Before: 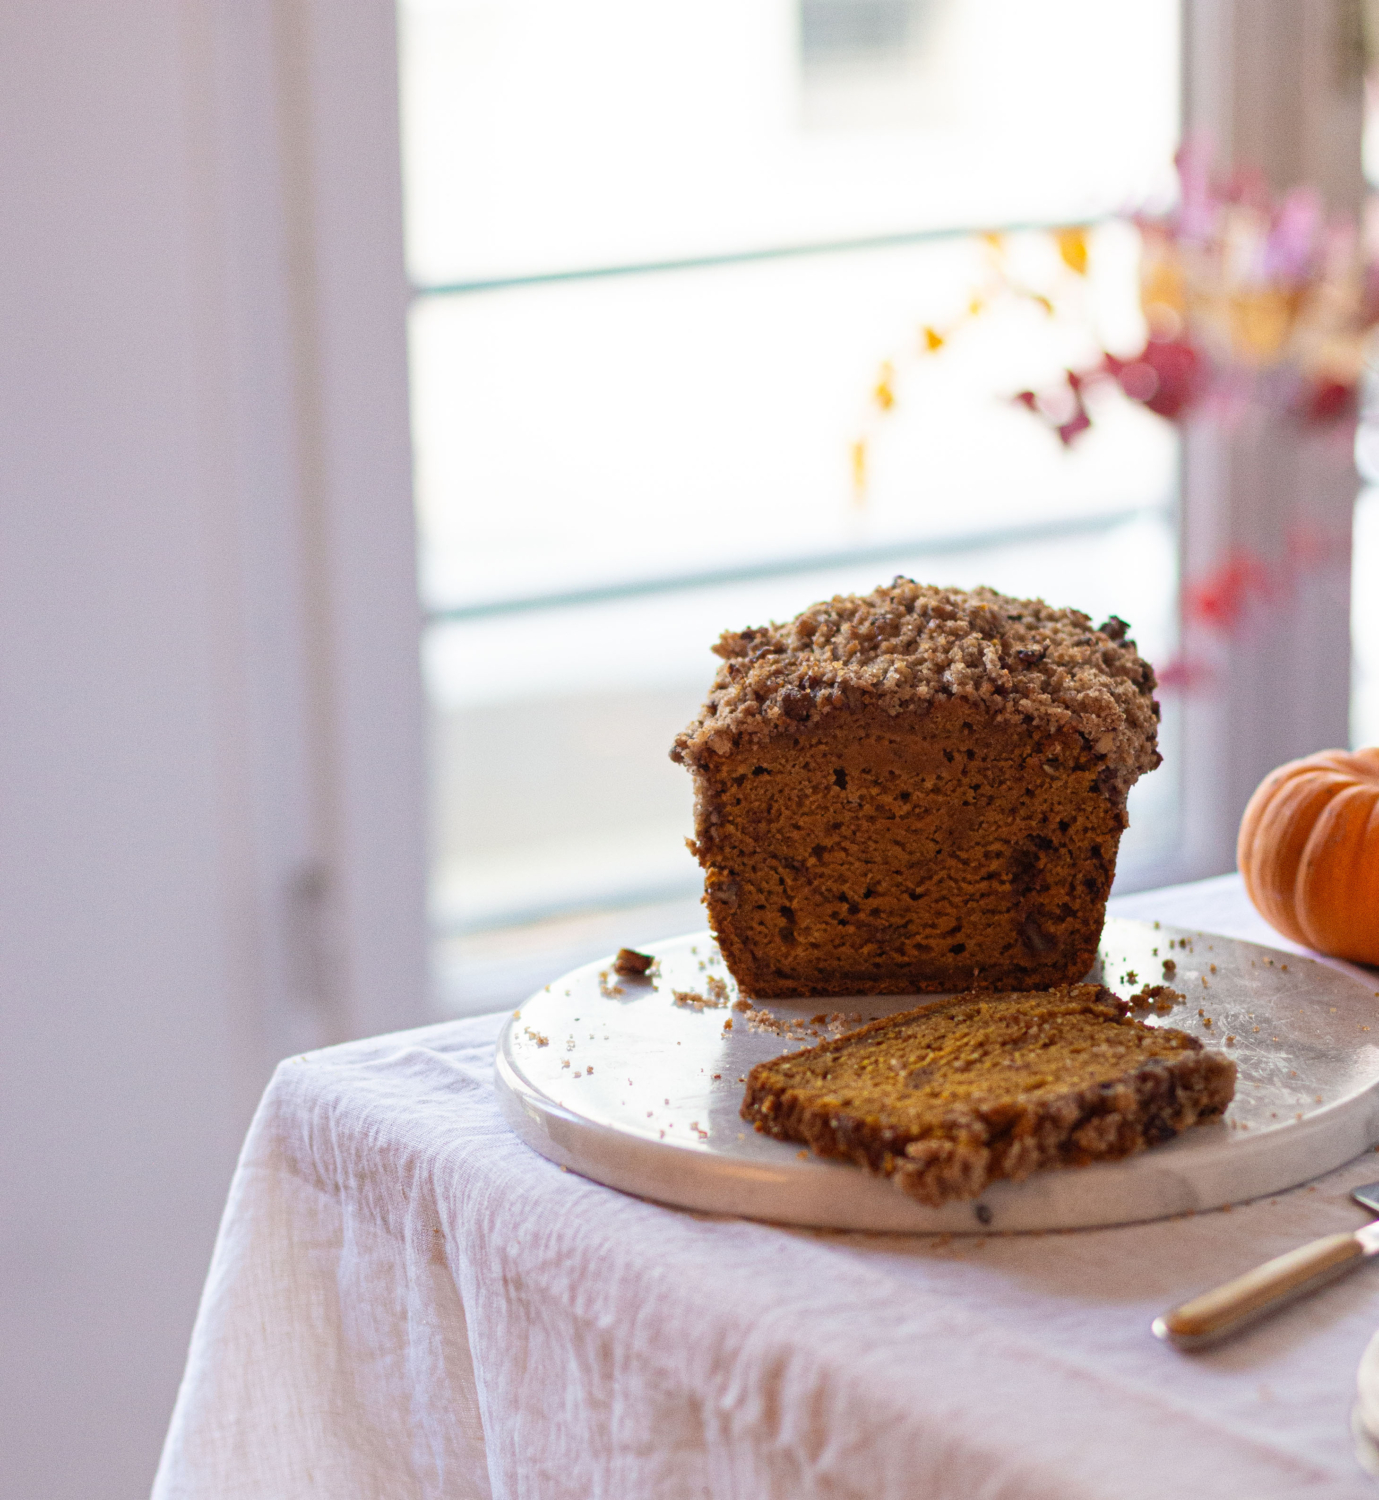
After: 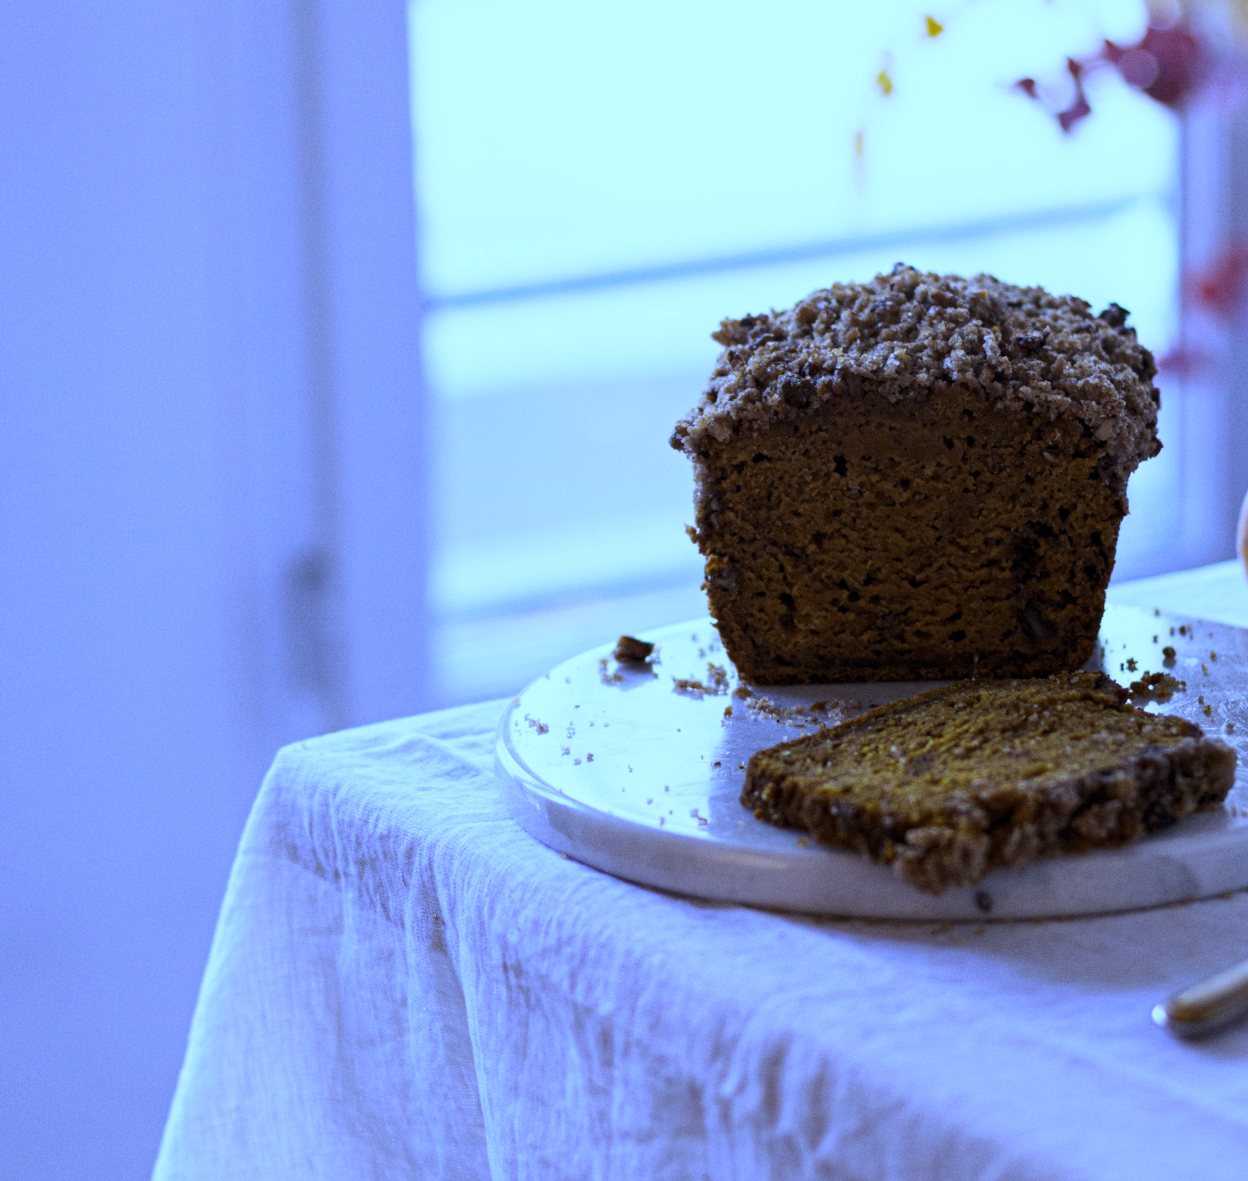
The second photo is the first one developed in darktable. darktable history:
white balance: red 0.766, blue 1.537
levels: levels [0.029, 0.545, 0.971]
crop: top 20.916%, right 9.437%, bottom 0.316%
exposure: exposure -0.116 EV, compensate exposure bias true, compensate highlight preservation false
